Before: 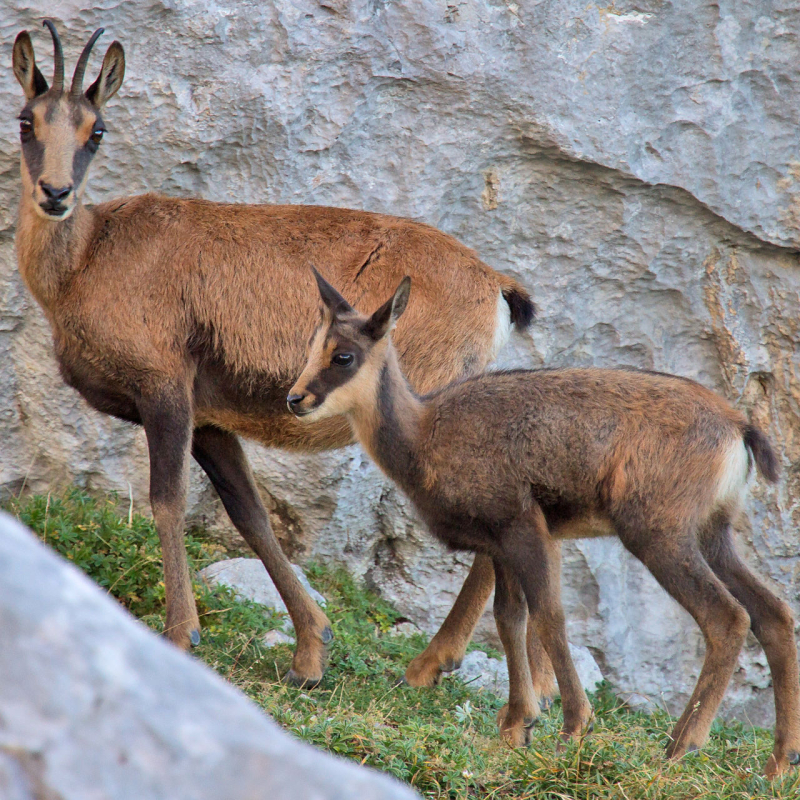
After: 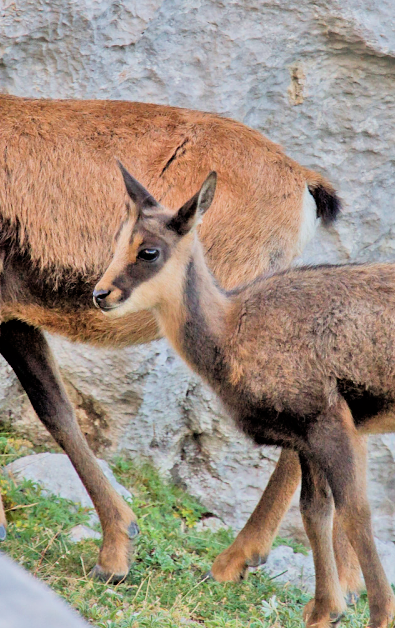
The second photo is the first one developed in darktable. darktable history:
filmic rgb: black relative exposure -5 EV, hardness 2.88, contrast 1.3, highlights saturation mix -30%
crop and rotate: angle 0.02°, left 24.353%, top 13.219%, right 26.156%, bottom 8.224%
tone equalizer: -7 EV 0.15 EV, -6 EV 0.6 EV, -5 EV 1.15 EV, -4 EV 1.33 EV, -3 EV 1.15 EV, -2 EV 0.6 EV, -1 EV 0.15 EV, mask exposure compensation -0.5 EV
